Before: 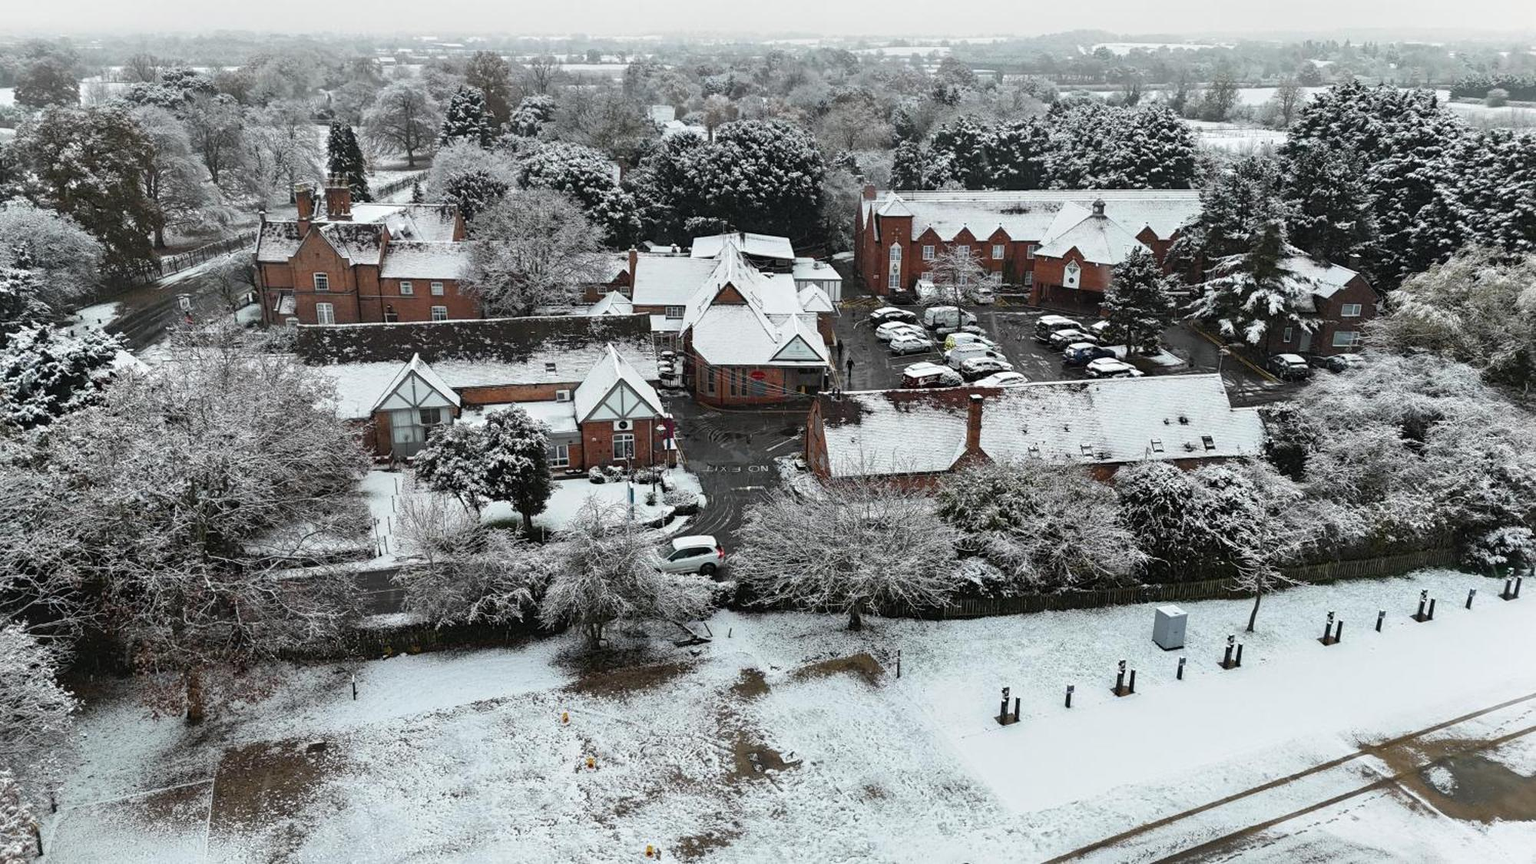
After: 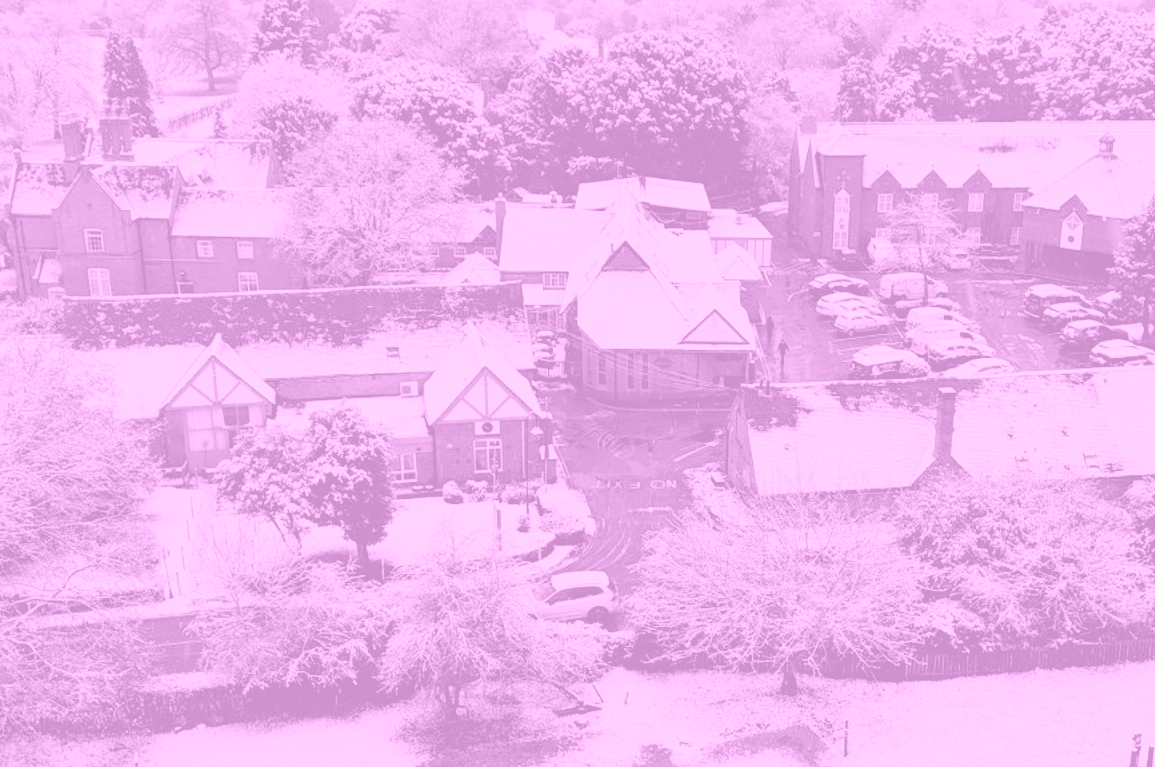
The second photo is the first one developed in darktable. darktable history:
filmic rgb: black relative exposure -7.65 EV, white relative exposure 4.56 EV, hardness 3.61
crop: left 16.202%, top 11.208%, right 26.045%, bottom 20.557%
color zones: curves: ch0 [(0.068, 0.464) (0.25, 0.5) (0.48, 0.508) (0.75, 0.536) (0.886, 0.476) (0.967, 0.456)]; ch1 [(0.066, 0.456) (0.25, 0.5) (0.616, 0.508) (0.746, 0.56) (0.934, 0.444)]
colorize: hue 331.2°, saturation 69%, source mix 30.28%, lightness 69.02%, version 1
color balance rgb: linear chroma grading › shadows -8%, linear chroma grading › global chroma 10%, perceptual saturation grading › global saturation 2%, perceptual saturation grading › highlights -2%, perceptual saturation grading › mid-tones 4%, perceptual saturation grading › shadows 8%, perceptual brilliance grading › global brilliance 2%, perceptual brilliance grading › highlights -4%, global vibrance 16%, saturation formula JzAzBz (2021)
